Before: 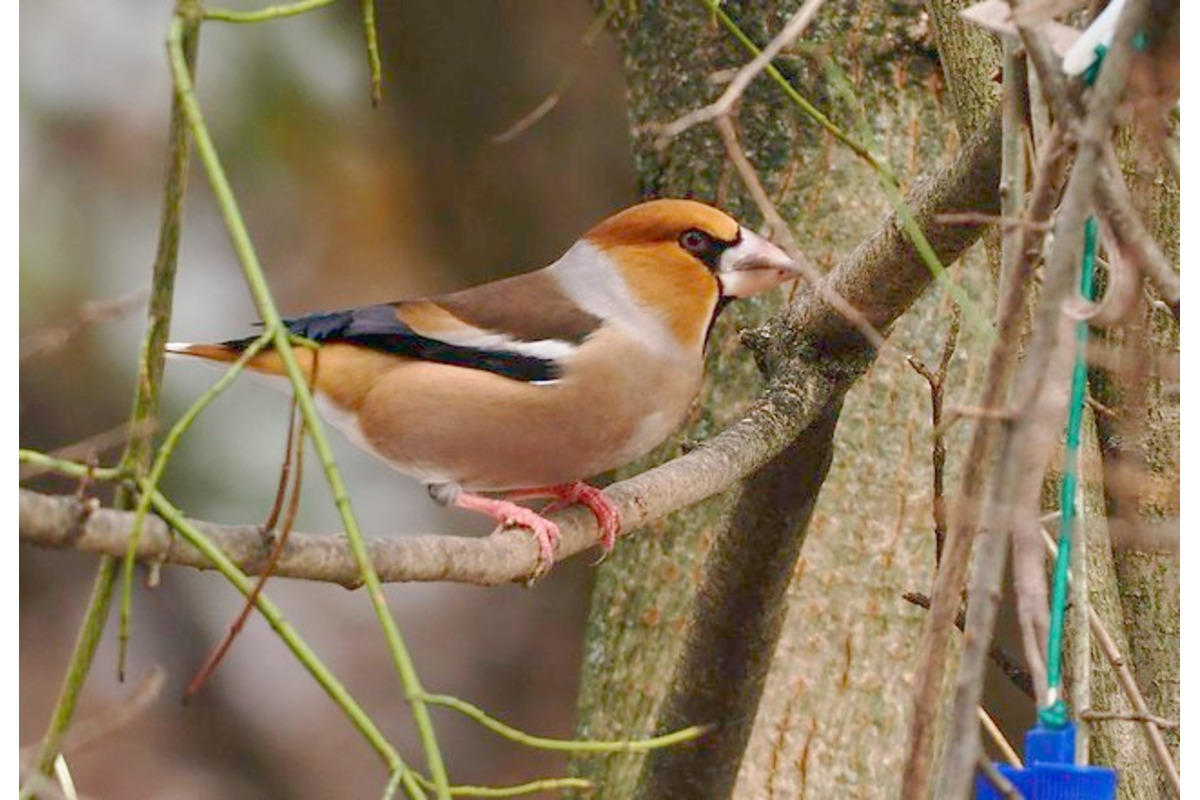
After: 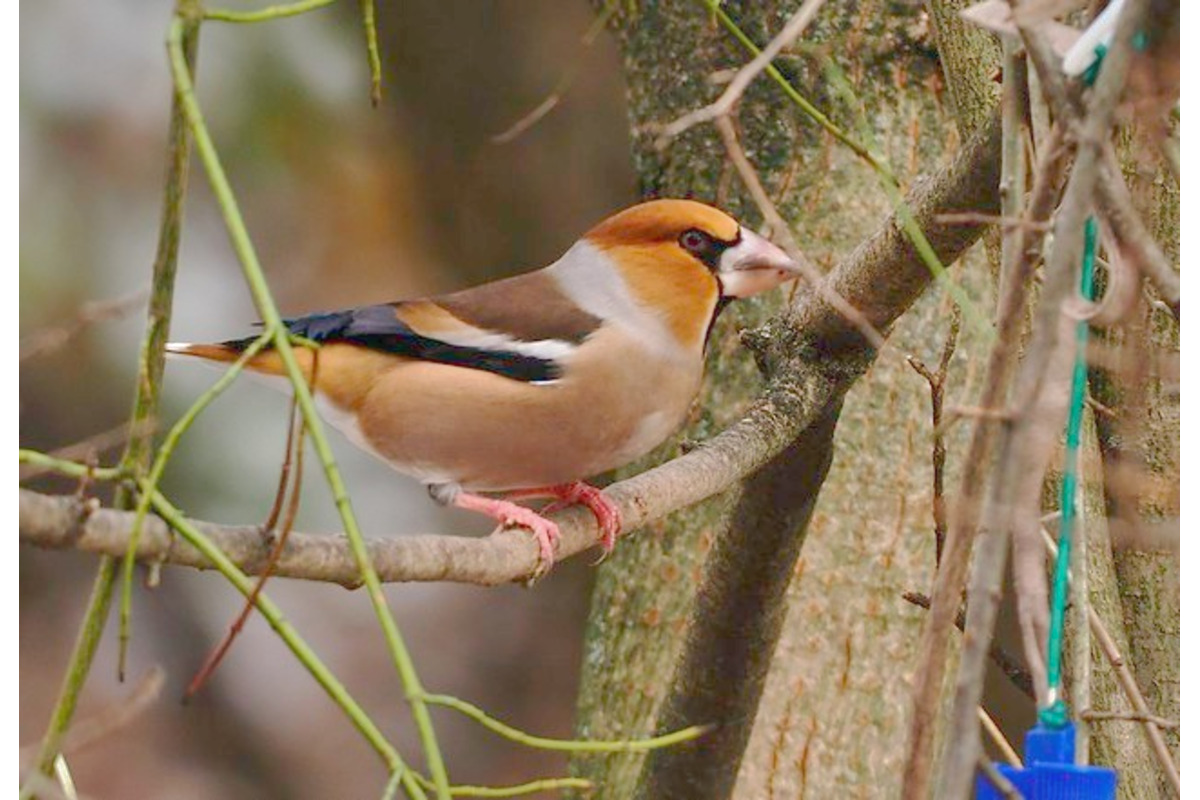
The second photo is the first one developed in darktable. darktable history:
shadows and highlights: shadows 39.61, highlights -60.09
exposure: black level correction -0.001, exposure 0.08 EV, compensate highlight preservation false
